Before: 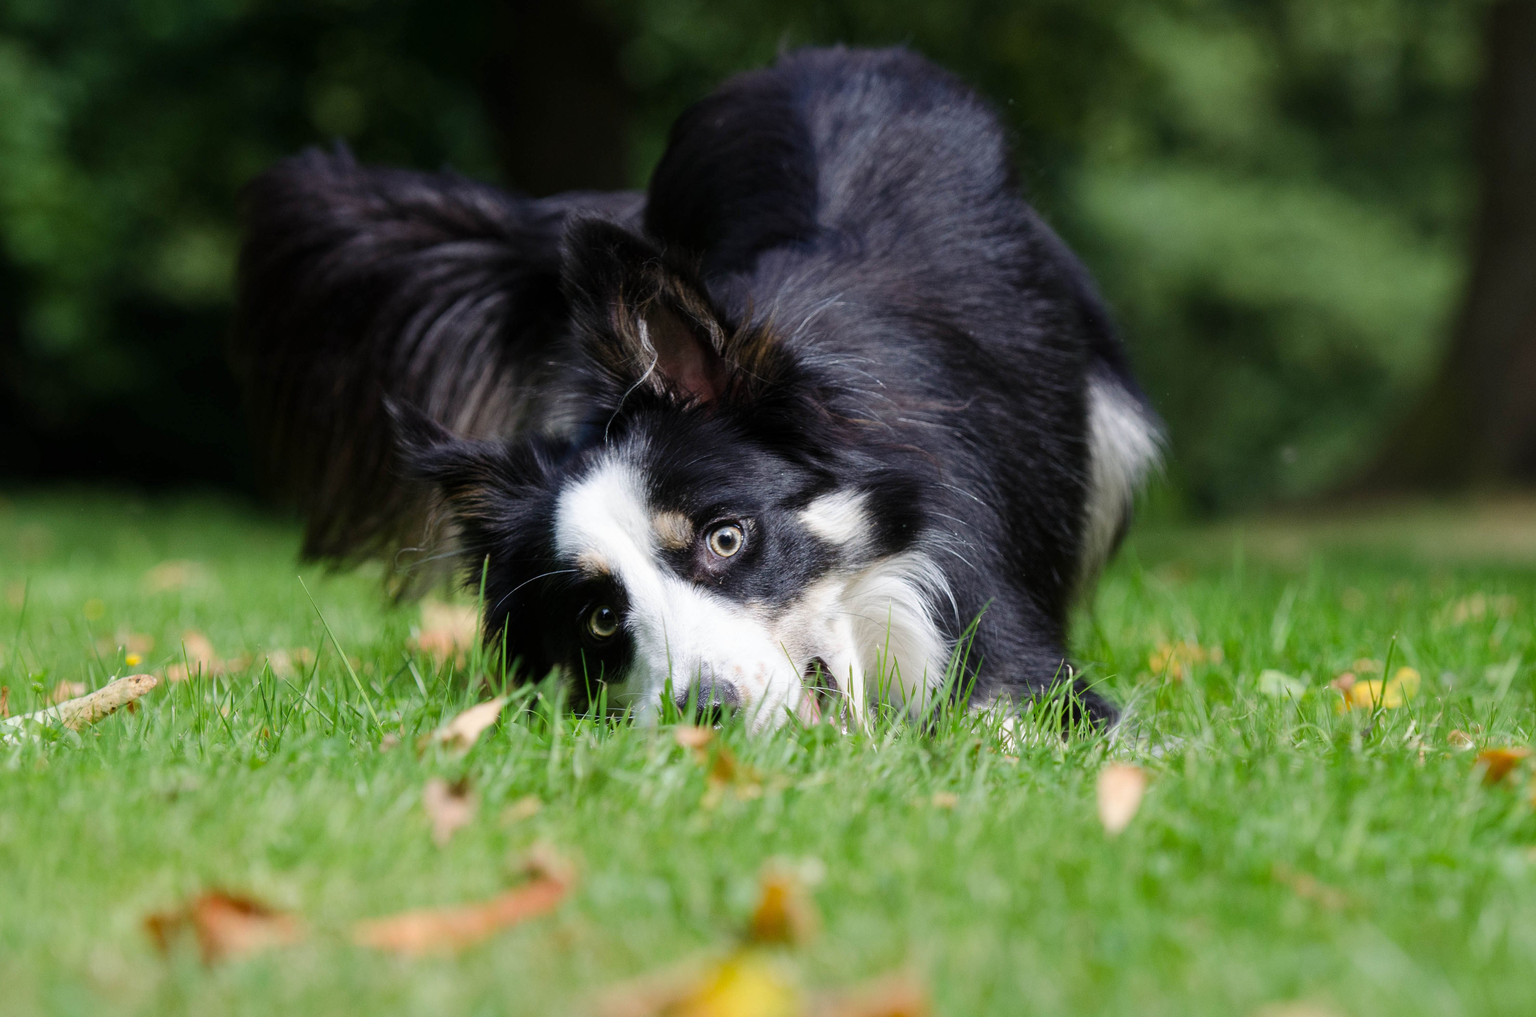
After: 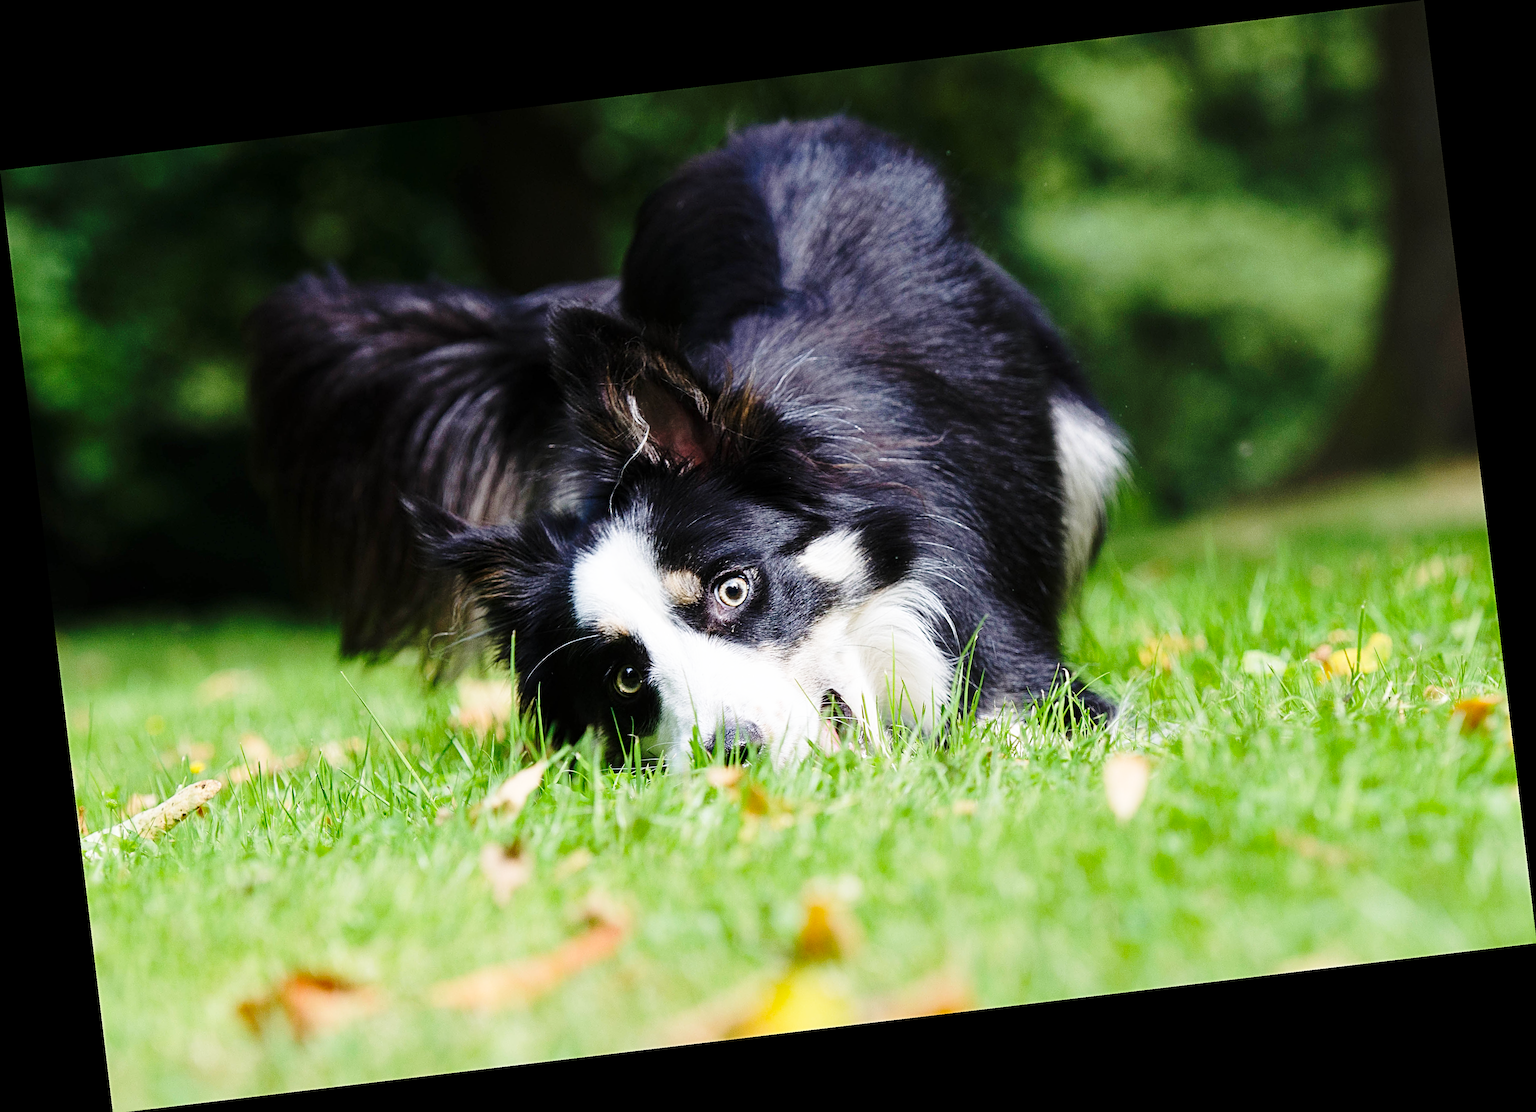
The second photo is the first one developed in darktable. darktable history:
rotate and perspective: rotation -6.83°, automatic cropping off
base curve: curves: ch0 [(0, 0) (0.028, 0.03) (0.121, 0.232) (0.46, 0.748) (0.859, 0.968) (1, 1)], preserve colors none
sharpen: radius 4.883
